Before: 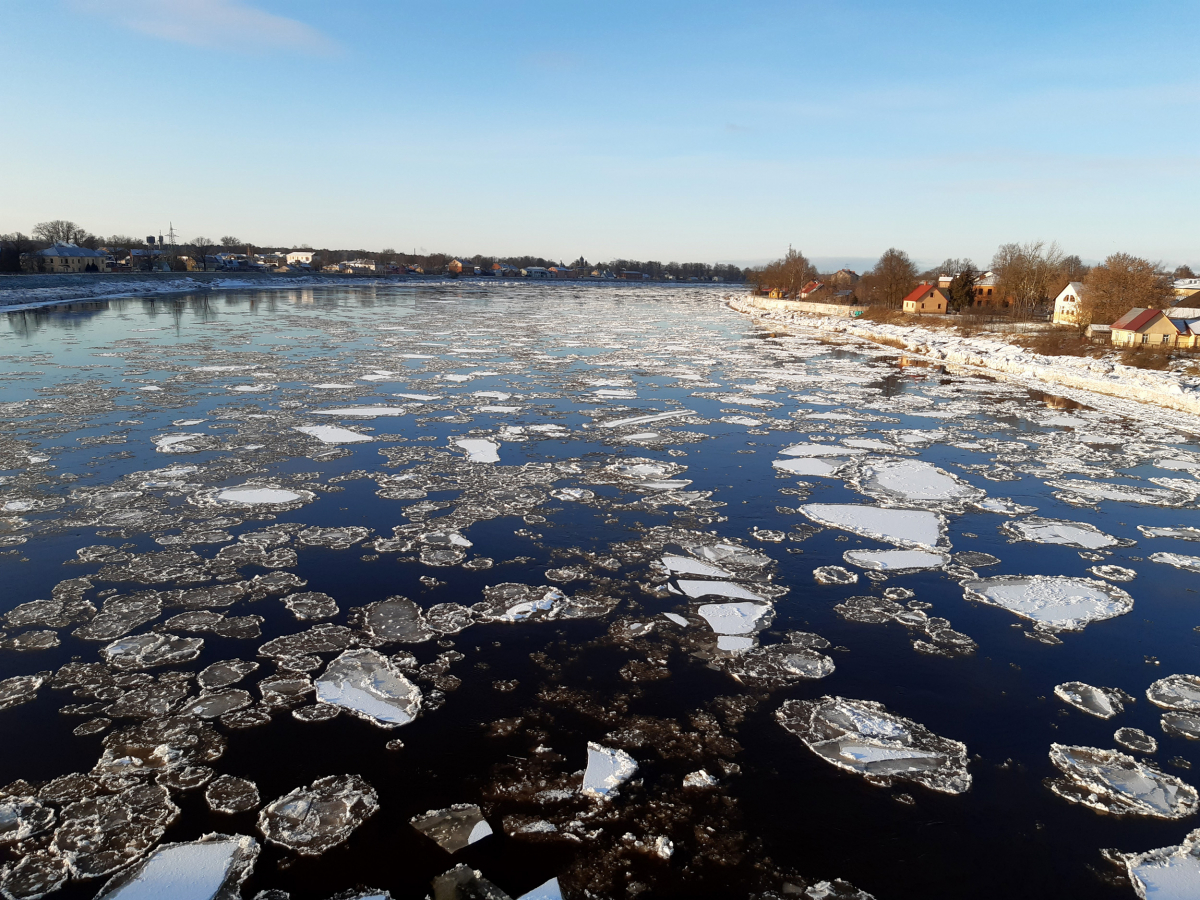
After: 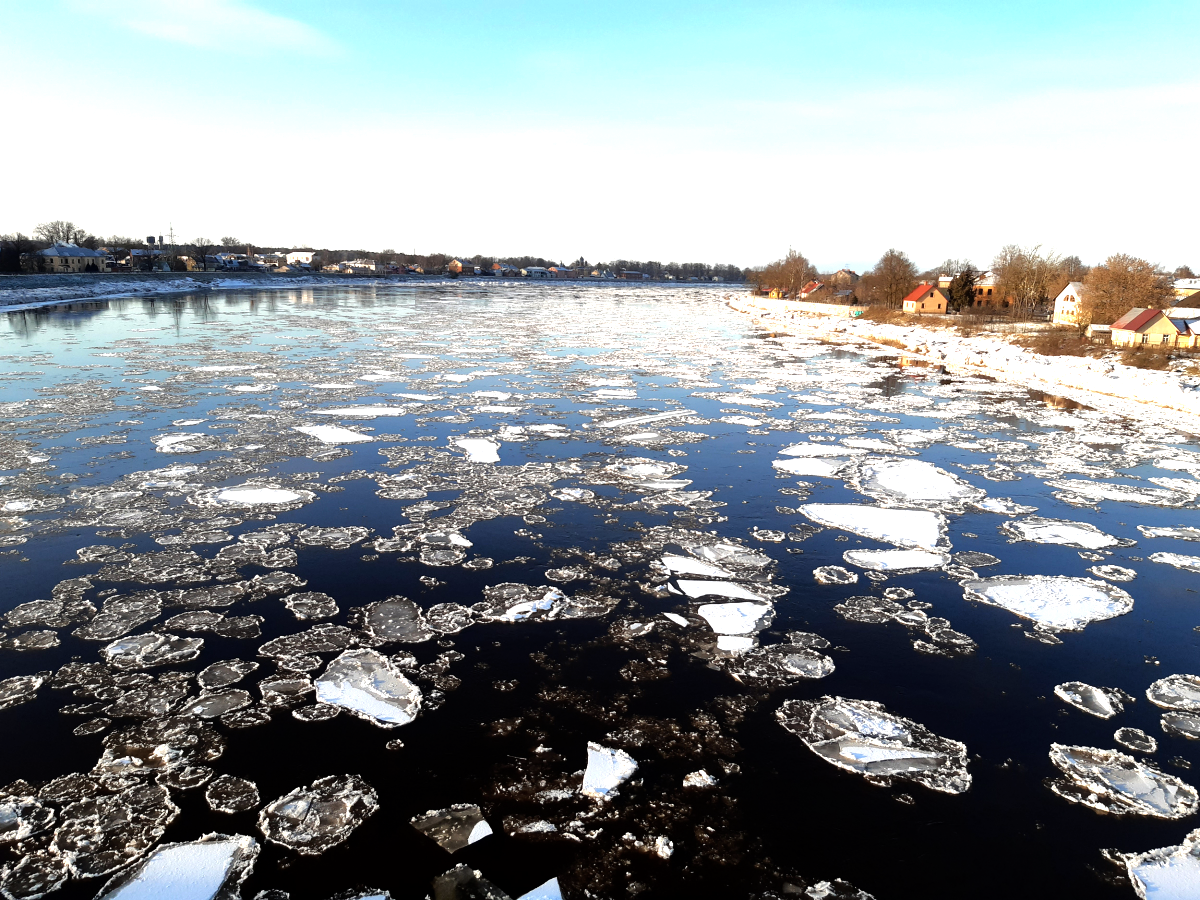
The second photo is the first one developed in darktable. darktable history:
tone equalizer: -8 EV -1.11 EV, -7 EV -0.989 EV, -6 EV -0.863 EV, -5 EV -0.601 EV, -3 EV 0.61 EV, -2 EV 0.856 EV, -1 EV 0.995 EV, +0 EV 1.07 EV, mask exposure compensation -0.486 EV
